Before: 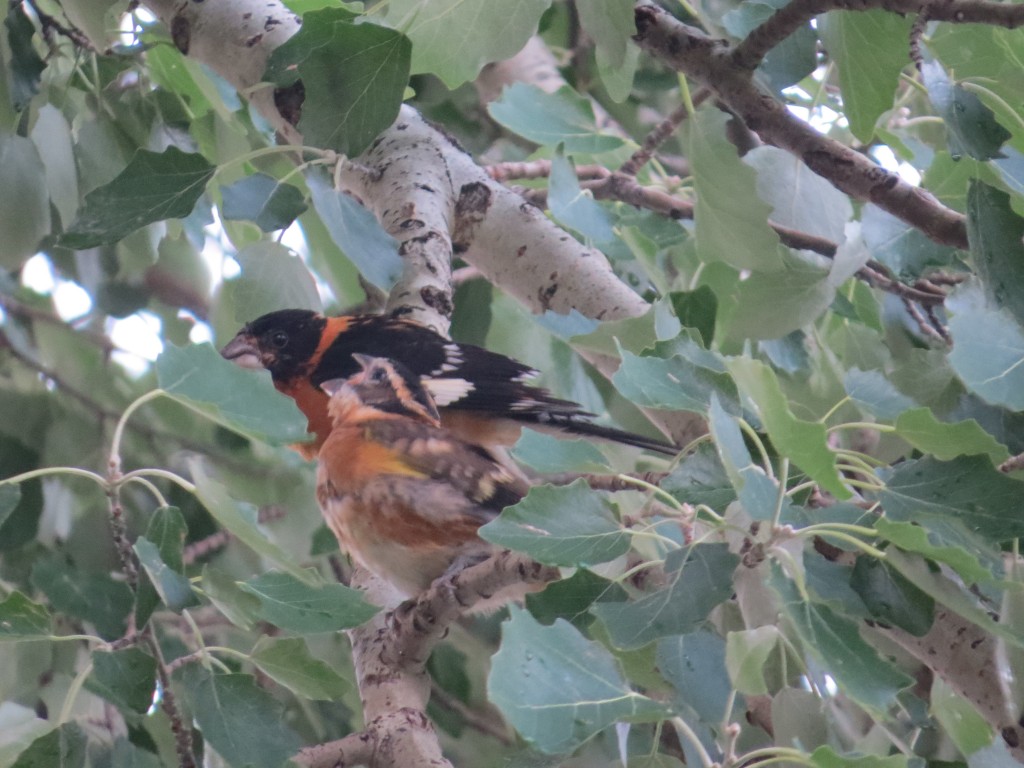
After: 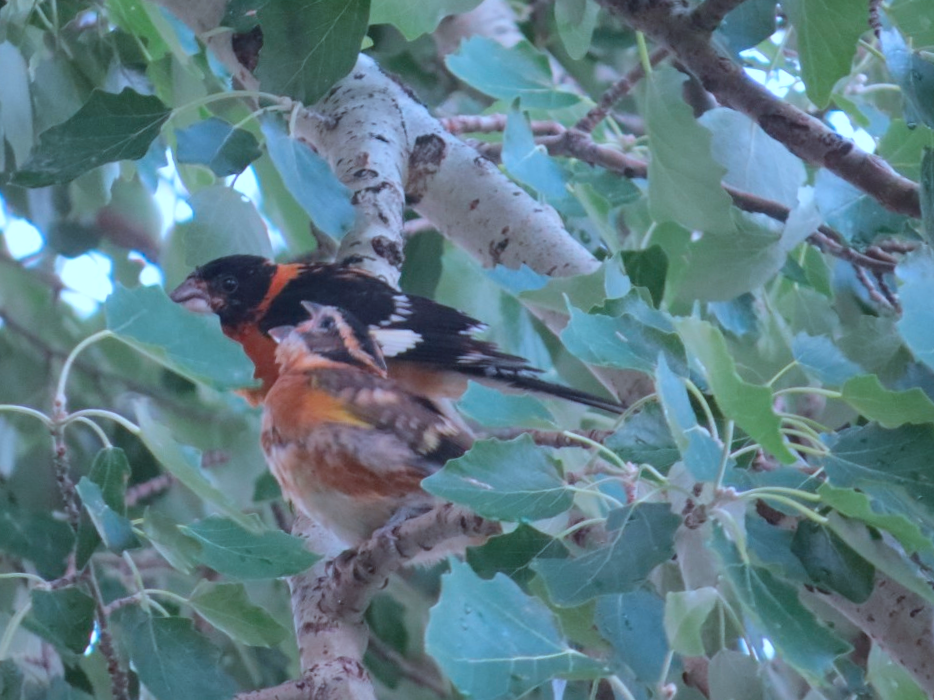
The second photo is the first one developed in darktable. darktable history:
shadows and highlights: shadows 4.1, highlights -17.6, soften with gaussian
color balance rgb: linear chroma grading › shadows -8%, linear chroma grading › global chroma 10%, perceptual saturation grading › global saturation 2%, perceptual saturation grading › highlights -2%, perceptual saturation grading › mid-tones 4%, perceptual saturation grading › shadows 8%, perceptual brilliance grading › global brilliance 2%, perceptual brilliance grading › highlights -4%, global vibrance 16%, saturation formula JzAzBz (2021)
crop and rotate: angle -1.96°, left 3.097%, top 4.154%, right 1.586%, bottom 0.529%
color correction: highlights a* -9.35, highlights b* -23.15
